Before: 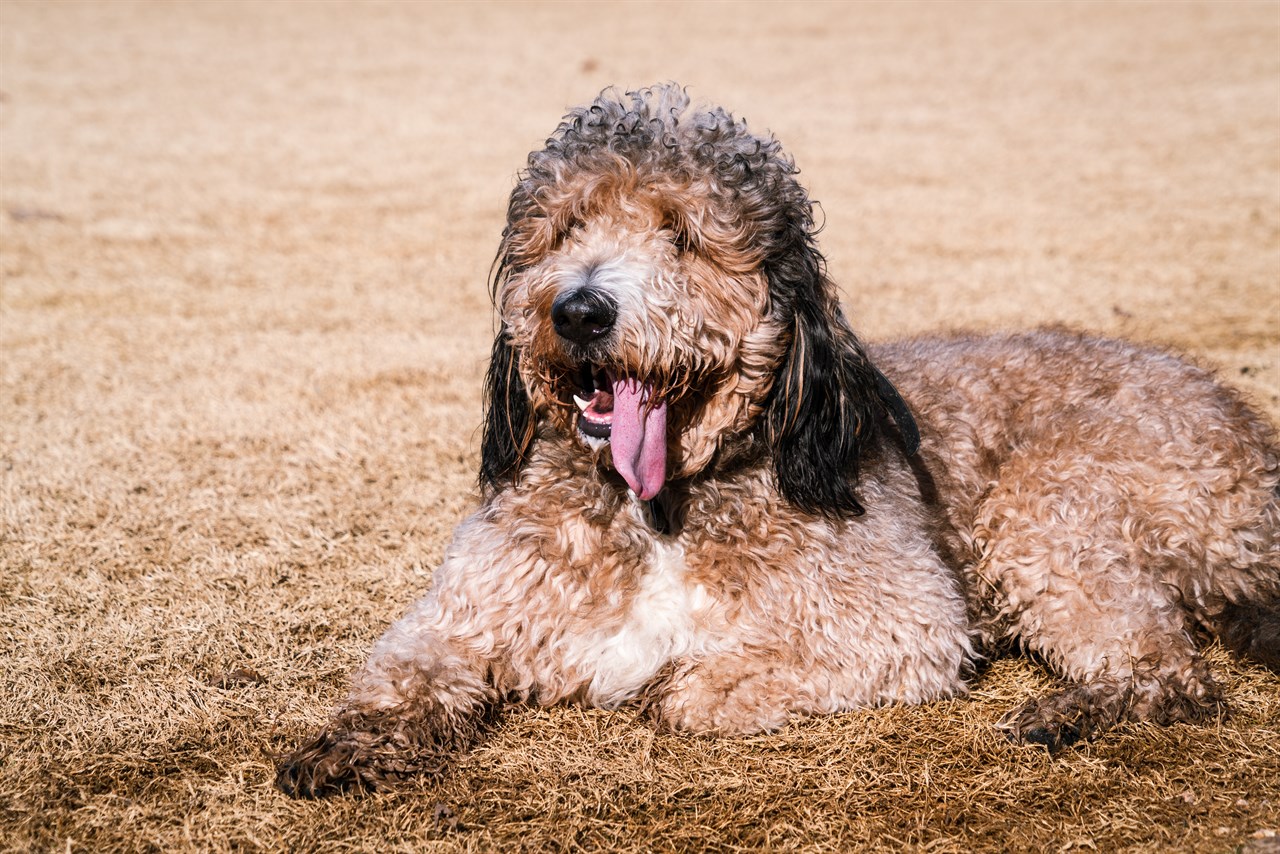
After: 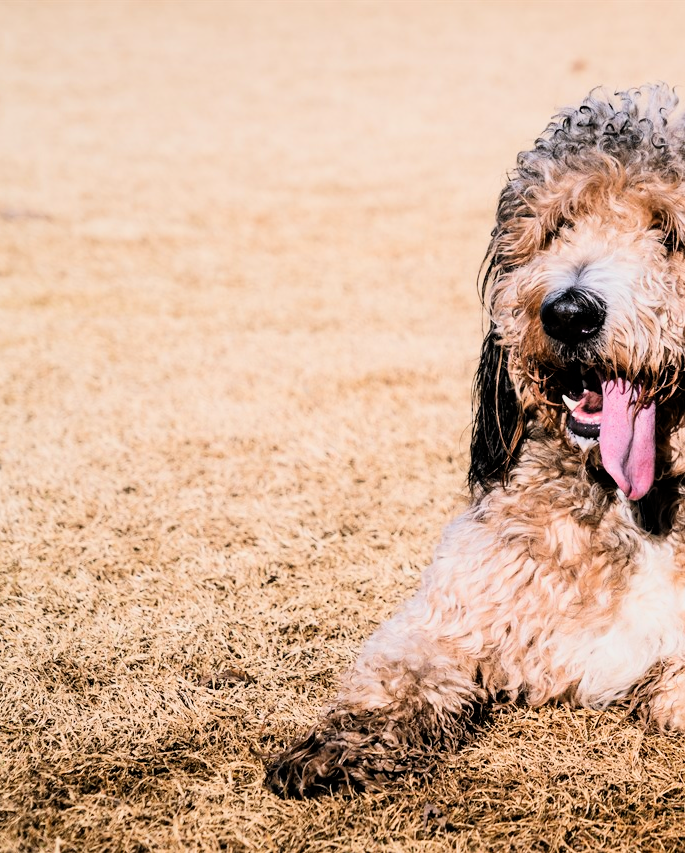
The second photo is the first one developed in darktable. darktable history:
filmic rgb: black relative exposure -7.5 EV, white relative exposure 5 EV, hardness 3.32, contrast 1.3, color science v6 (2022), iterations of high-quality reconstruction 0
exposure: black level correction 0.001, exposure 0.5 EV, compensate exposure bias true, compensate highlight preservation false
crop: left 0.917%, right 45.495%, bottom 0.08%
